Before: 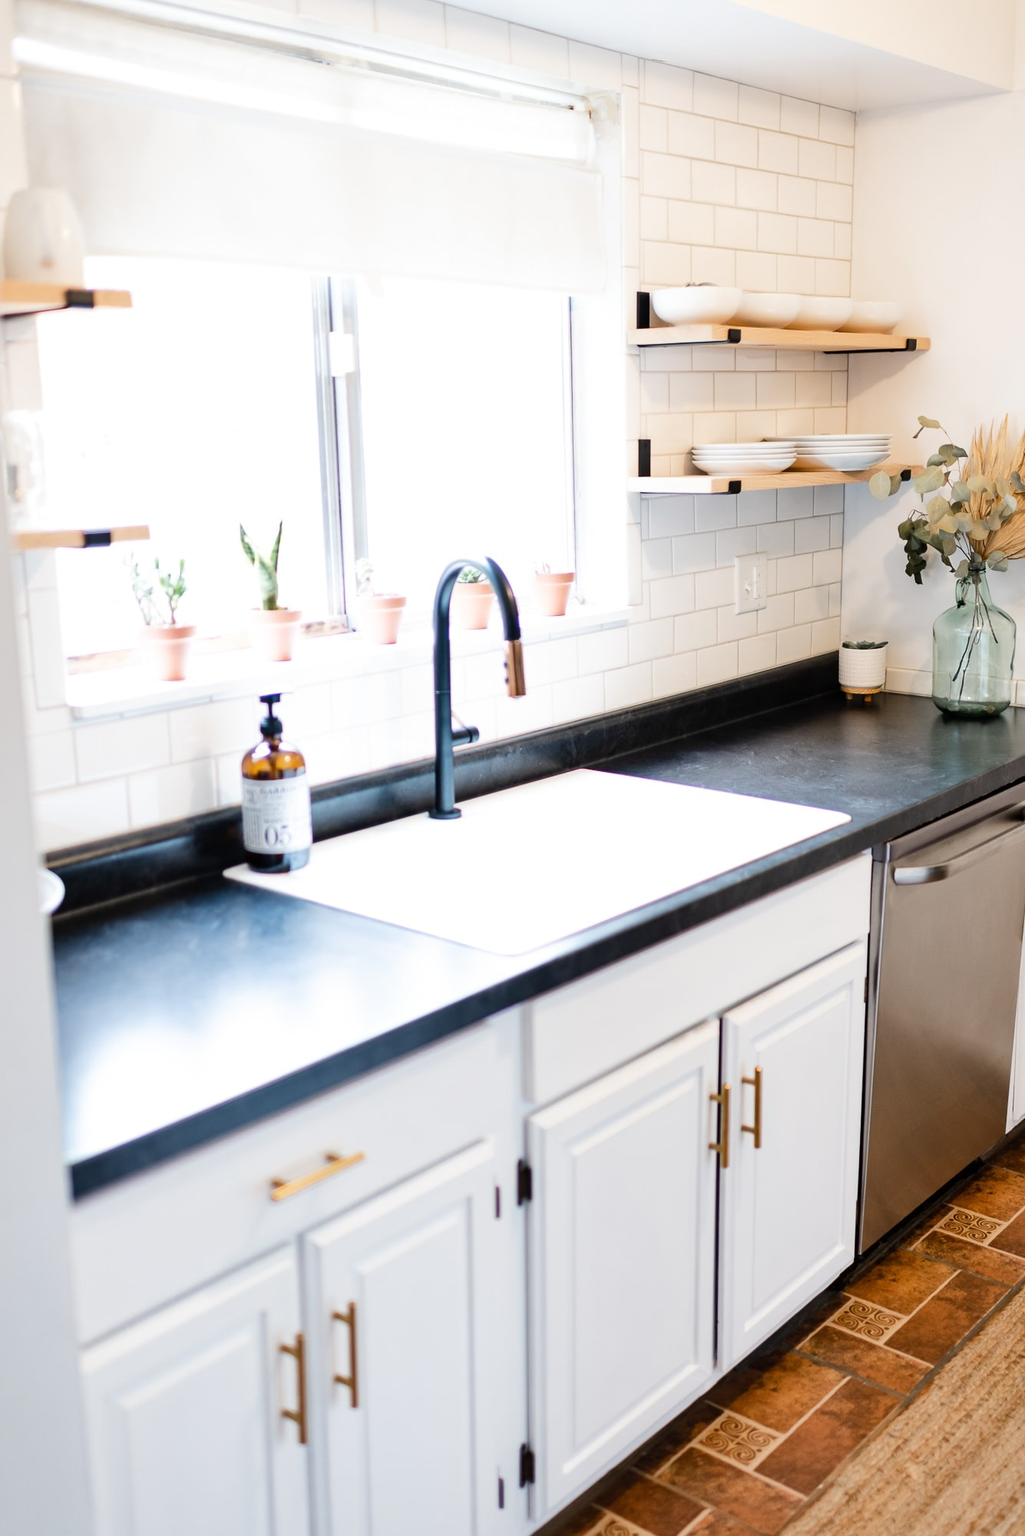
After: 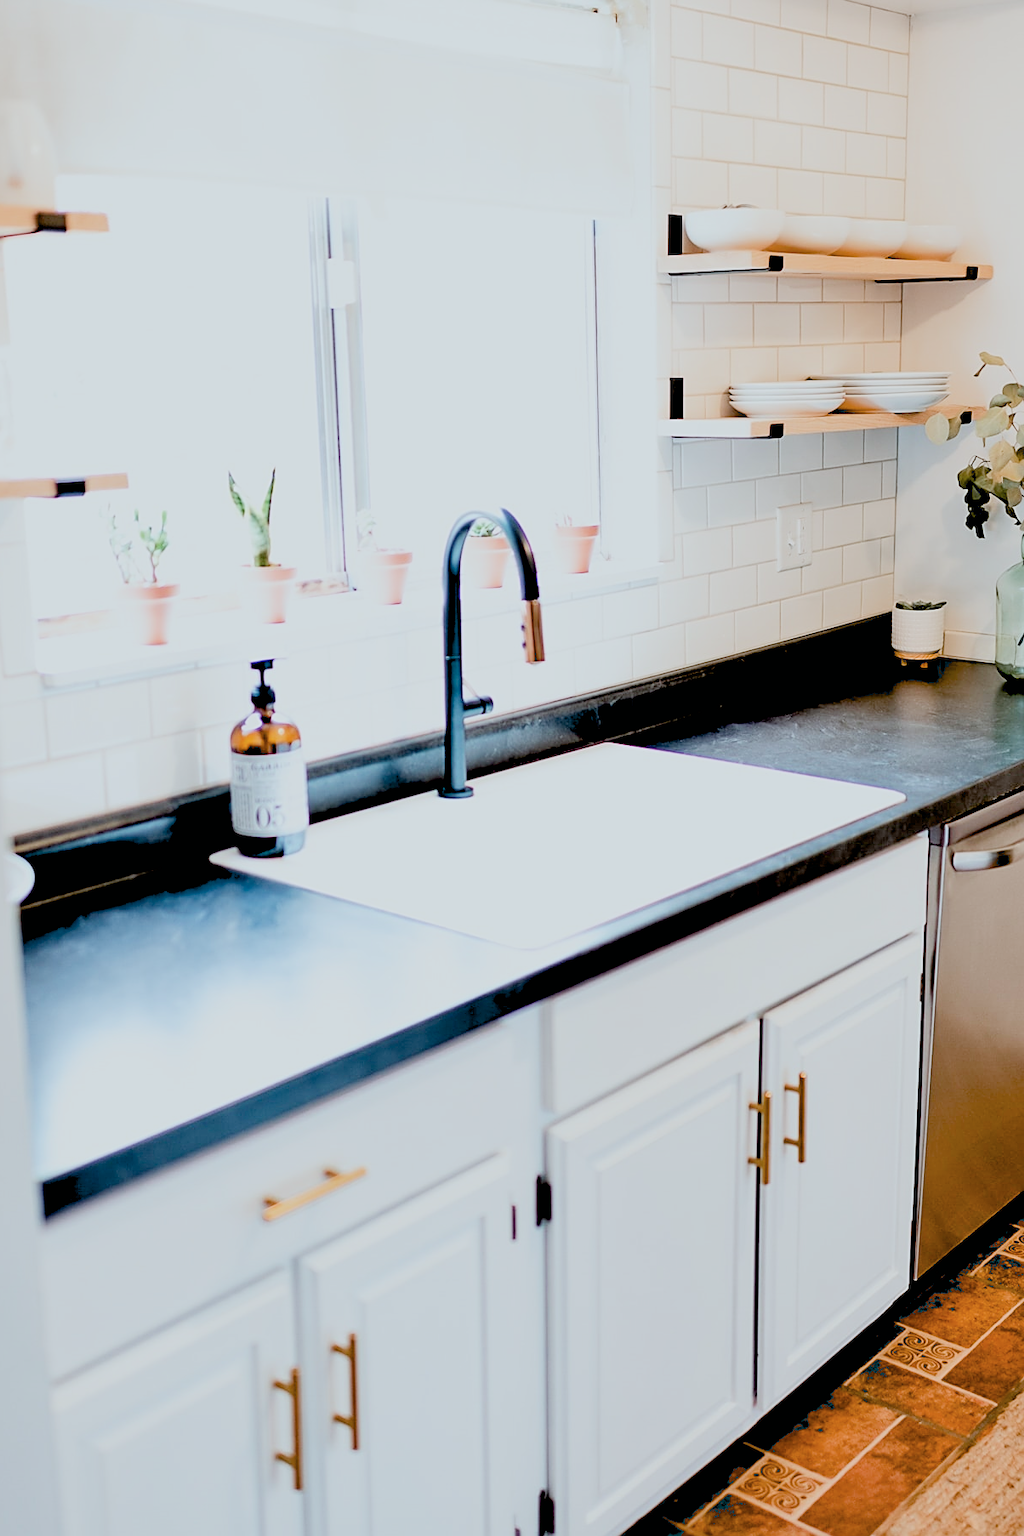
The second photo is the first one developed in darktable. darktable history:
crop: left 3.305%, top 6.436%, right 6.389%, bottom 3.258%
exposure: black level correction 0.031, exposure 0.304 EV, compensate highlight preservation false
filmic rgb: black relative exposure -7.32 EV, white relative exposure 5.09 EV, hardness 3.2
tone equalizer: -8 EV 1 EV, -7 EV 1 EV, -6 EV 1 EV, -5 EV 1 EV, -4 EV 1 EV, -3 EV 0.75 EV, -2 EV 0.5 EV, -1 EV 0.25 EV
sharpen: on, module defaults
white balance: red 1.045, blue 0.932
color correction: highlights a* -4.18, highlights b* -10.81
